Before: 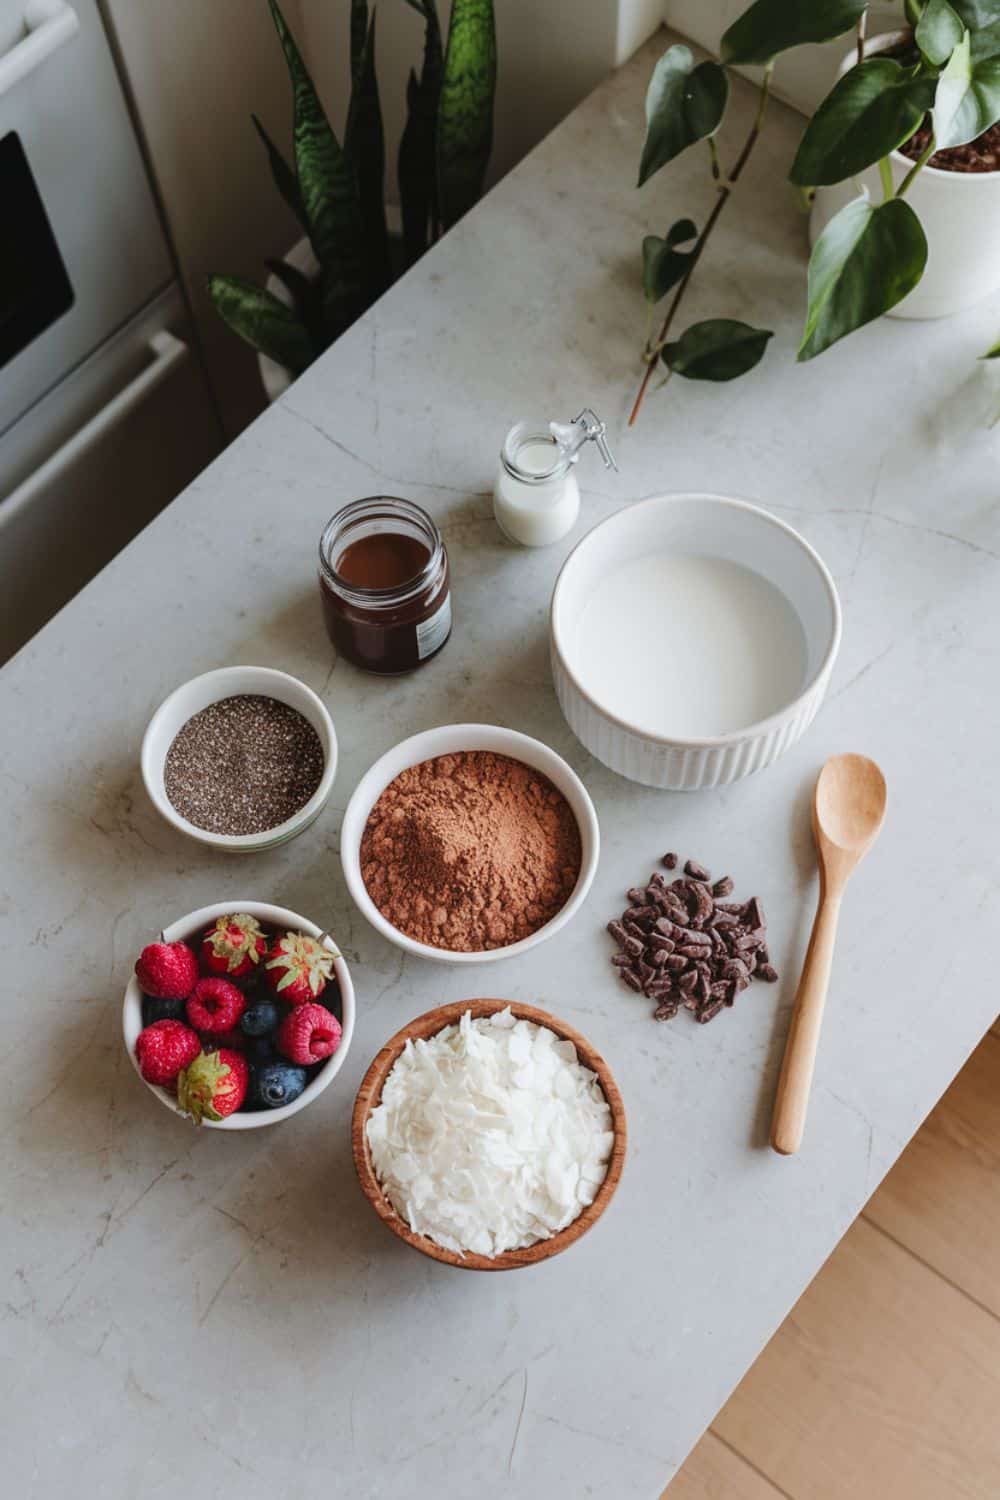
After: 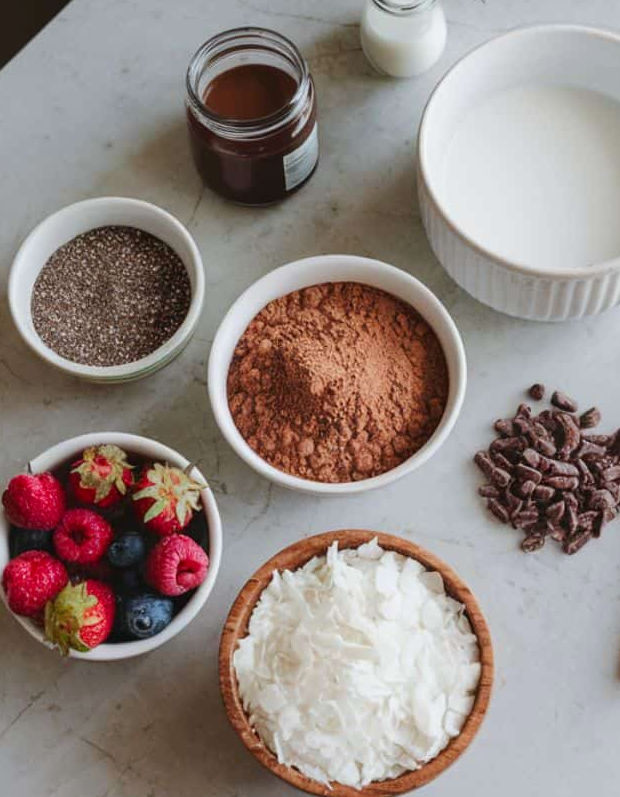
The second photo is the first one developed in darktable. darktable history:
crop: left 13.312%, top 31.28%, right 24.627%, bottom 15.582%
contrast brightness saturation: contrast -0.02, brightness -0.01, saturation 0.03
